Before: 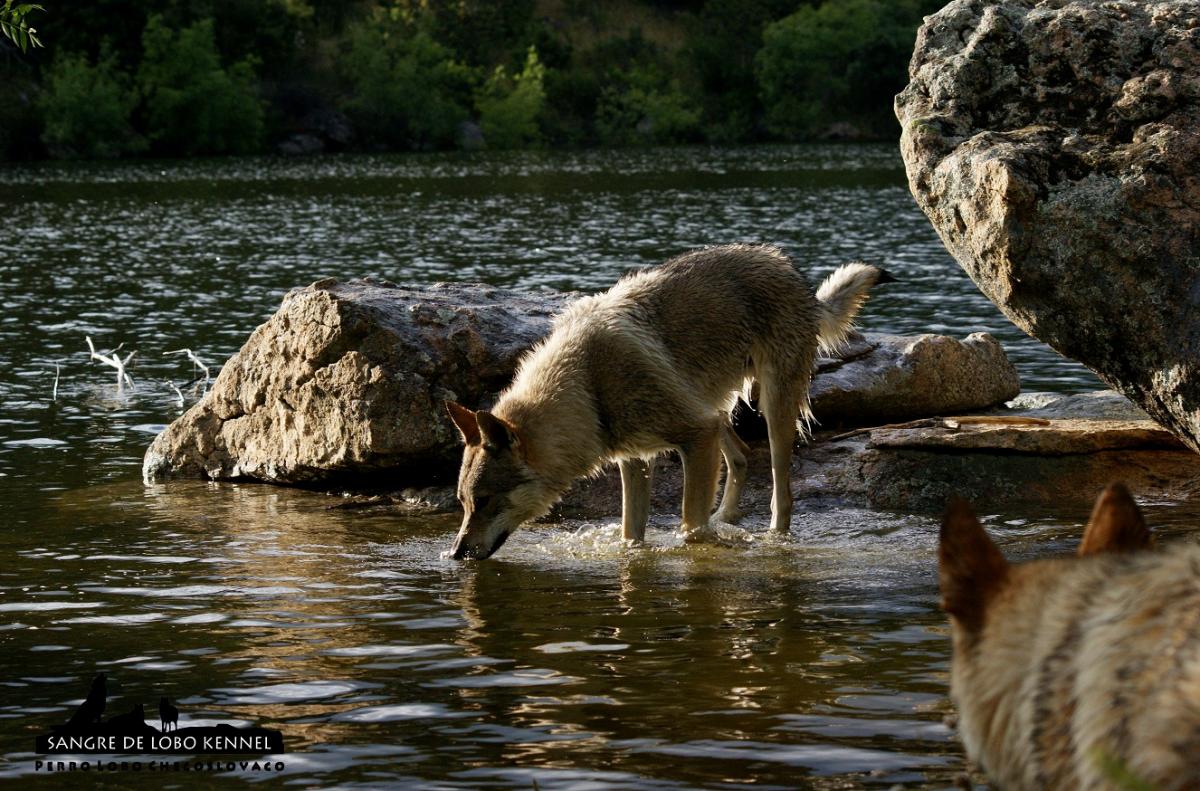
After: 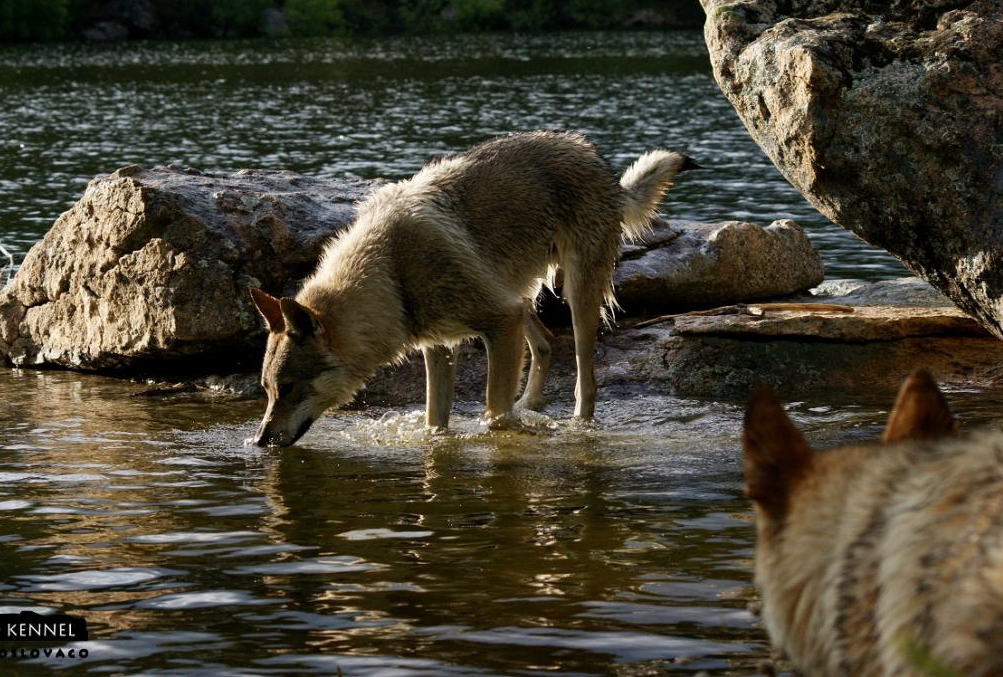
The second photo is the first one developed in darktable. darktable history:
crop: left 16.357%, top 14.401%
